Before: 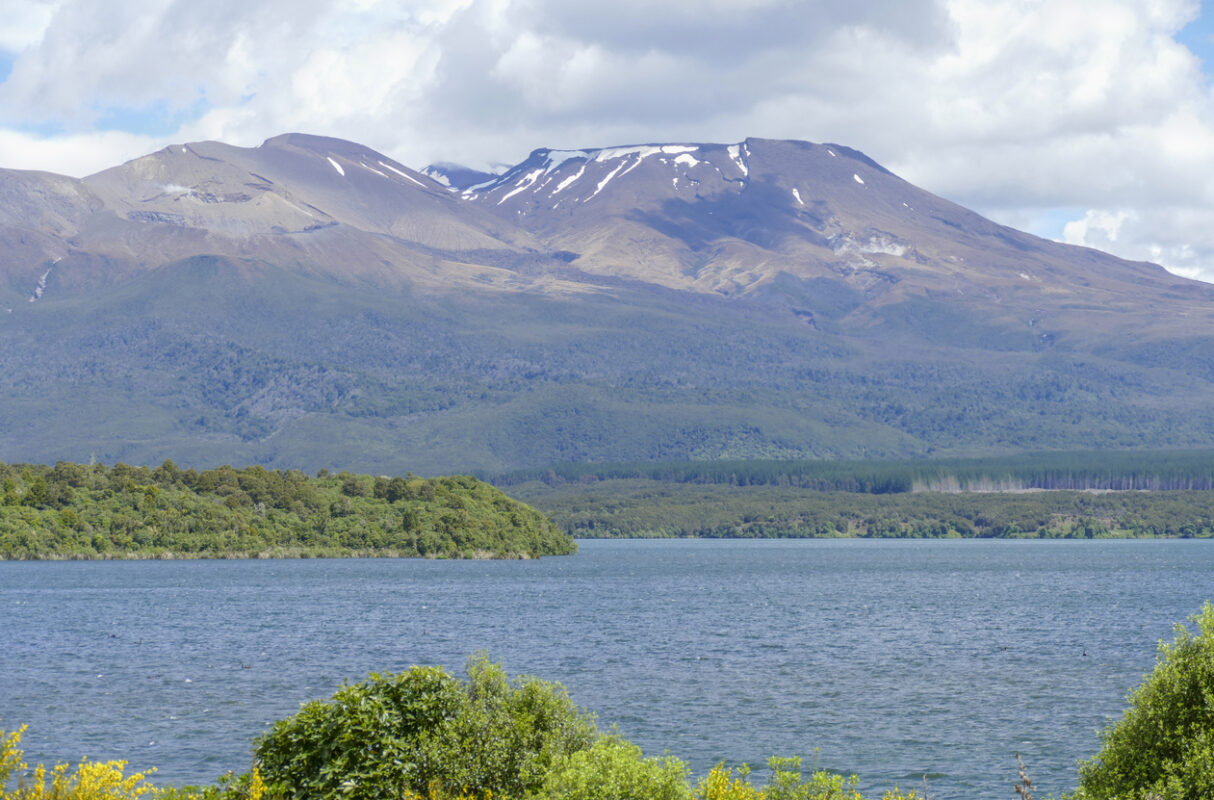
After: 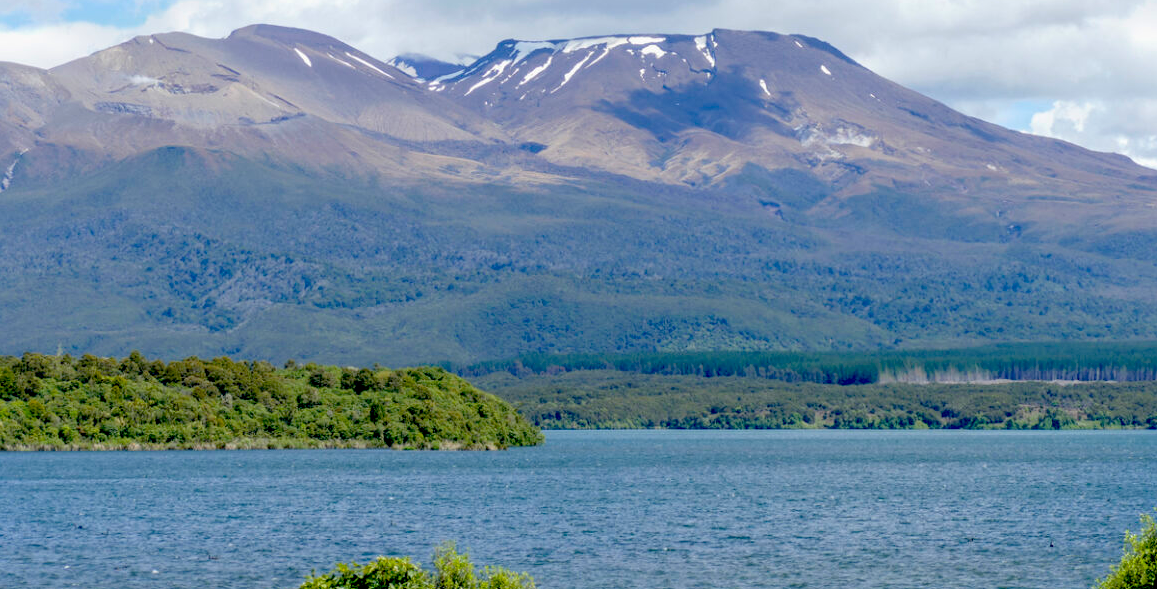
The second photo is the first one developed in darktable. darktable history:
exposure: black level correction 0.056, compensate highlight preservation false
crop and rotate: left 2.782%, top 13.745%, right 1.907%, bottom 12.59%
